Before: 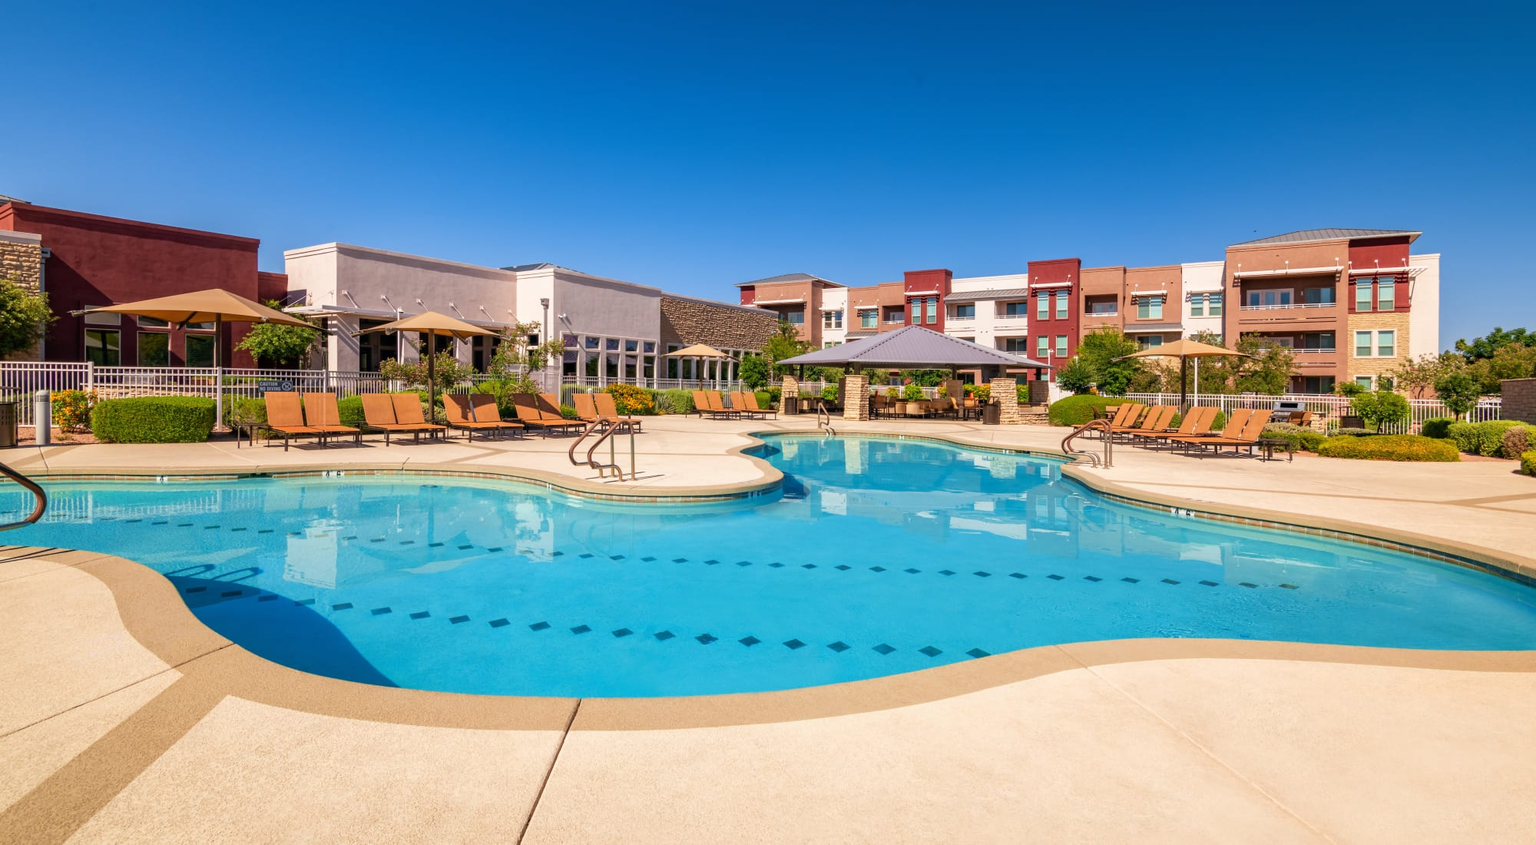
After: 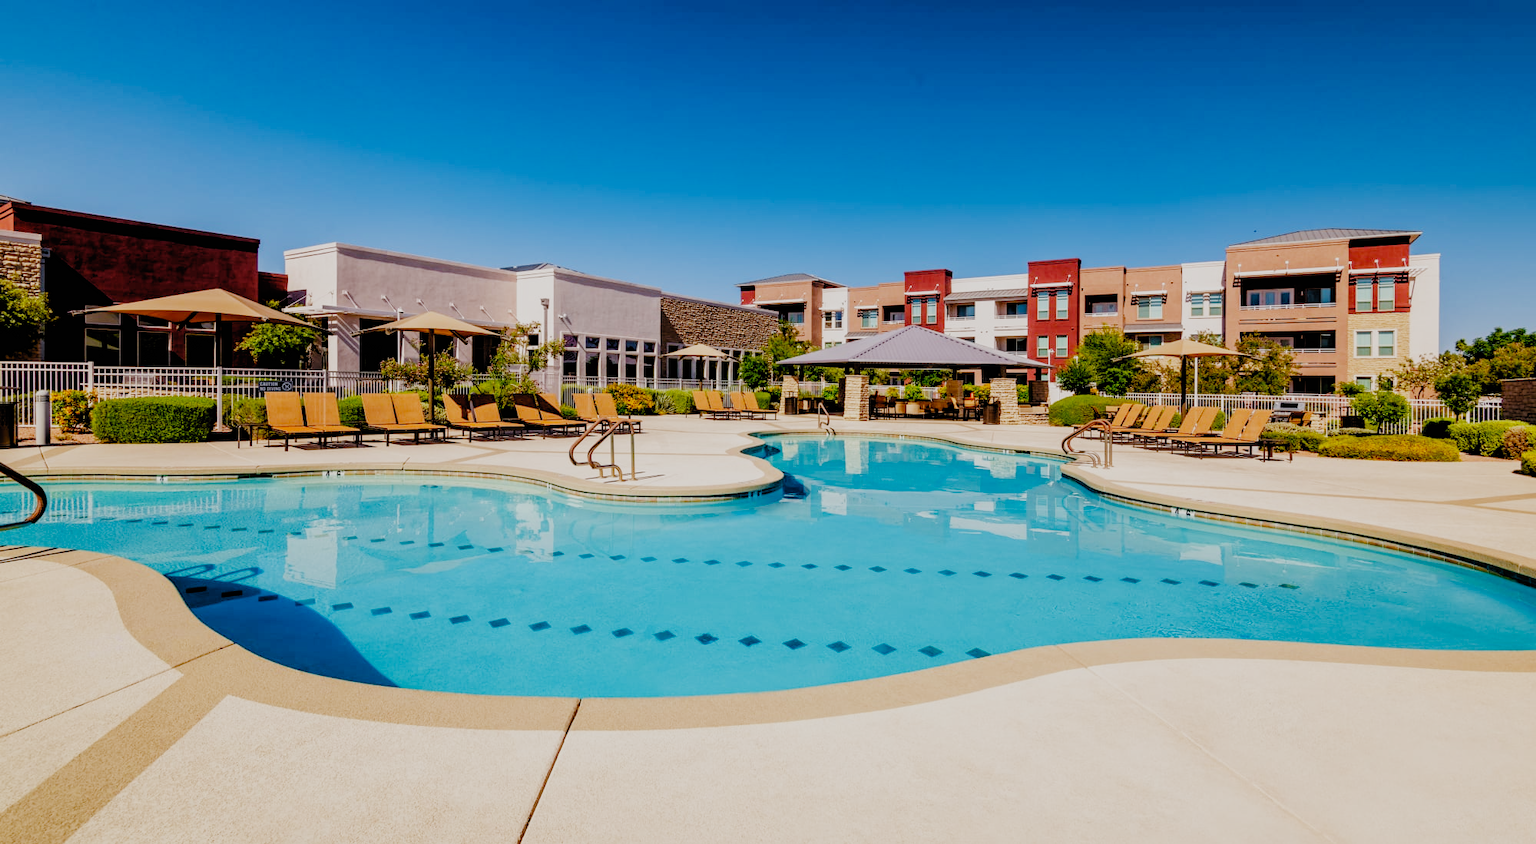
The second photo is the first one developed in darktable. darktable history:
filmic rgb: black relative exposure -2.93 EV, white relative exposure 4.56 EV, hardness 1.75, contrast 1.263, preserve chrominance no, color science v5 (2021)
